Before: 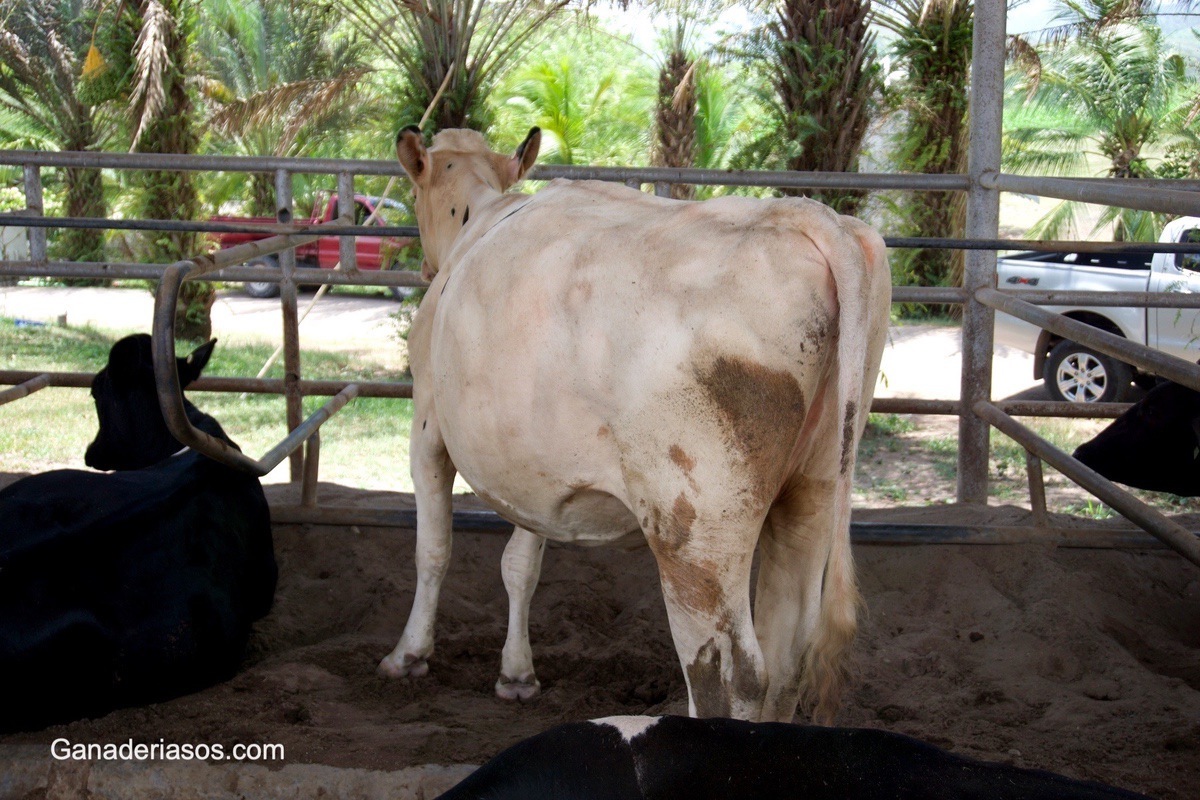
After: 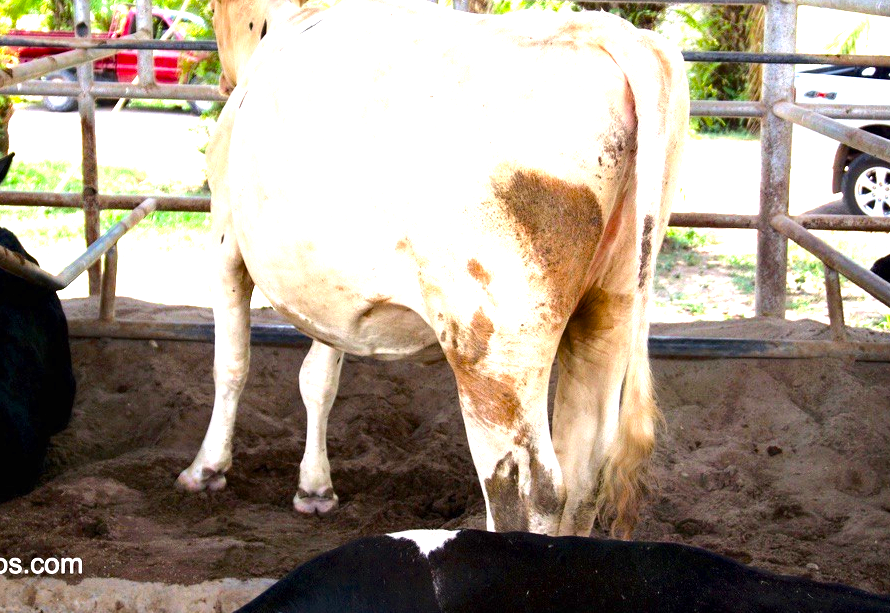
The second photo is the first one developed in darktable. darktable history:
color balance rgb: perceptual saturation grading › global saturation 25.761%, perceptual brilliance grading › highlights 18.075%, perceptual brilliance grading › mid-tones 32.048%, perceptual brilliance grading › shadows -31.823%, global vibrance 16.718%, saturation formula JzAzBz (2021)
exposure: black level correction 0, exposure 1.584 EV, compensate highlight preservation false
crop: left 16.881%, top 23.339%, right 8.887%
